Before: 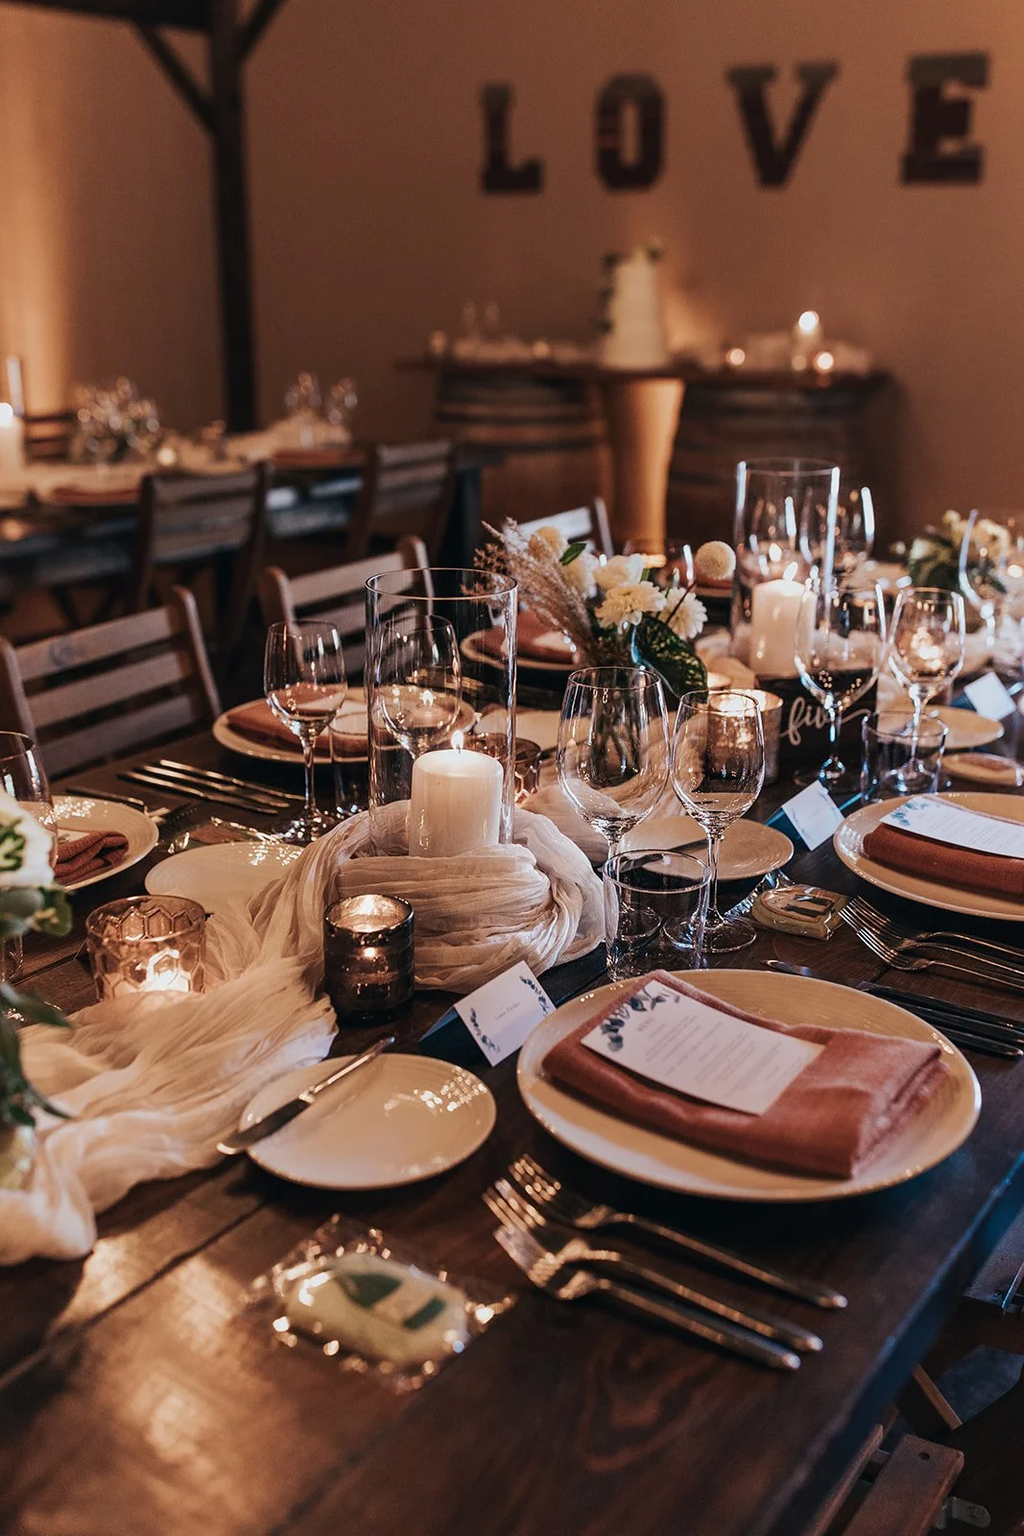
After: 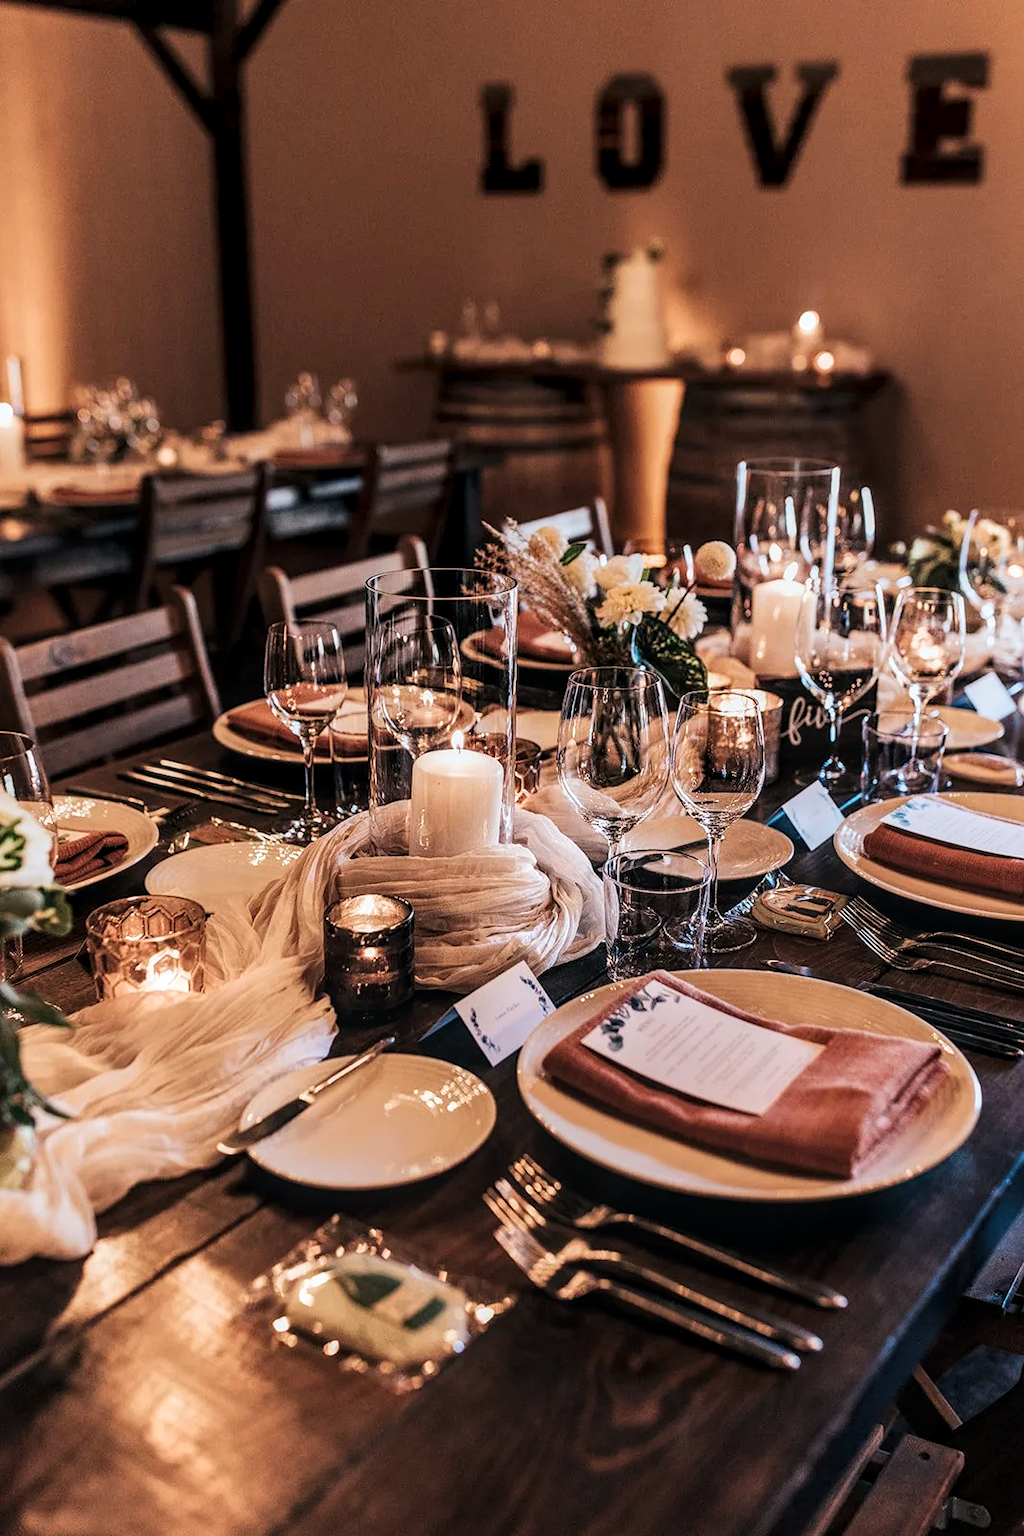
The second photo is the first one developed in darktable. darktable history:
local contrast: detail 130%
tone curve: curves: ch0 [(0, 0) (0.004, 0.001) (0.133, 0.112) (0.325, 0.362) (0.832, 0.893) (1, 1)], color space Lab, linked channels, preserve colors none
